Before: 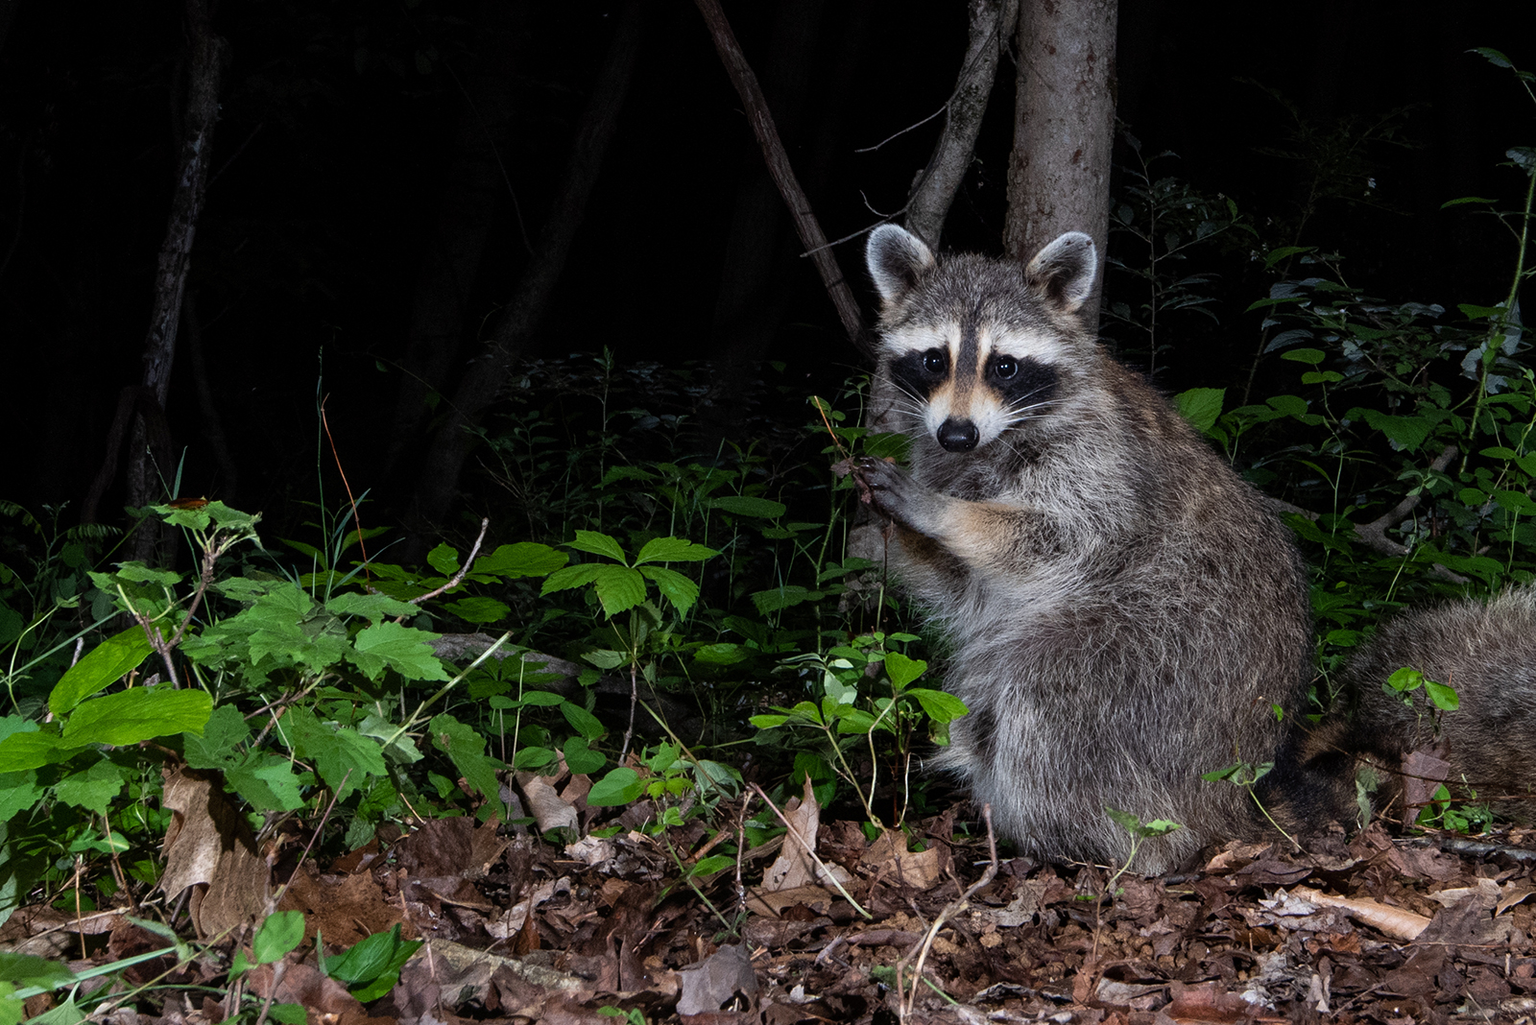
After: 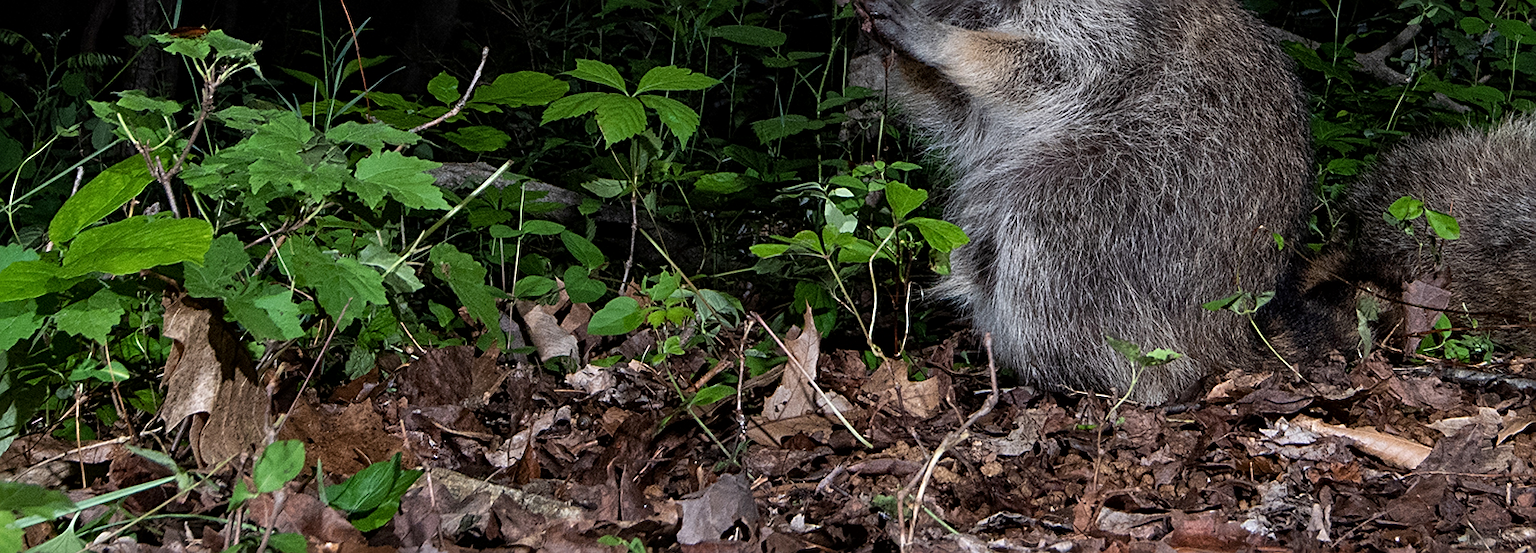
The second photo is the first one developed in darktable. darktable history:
local contrast: mode bilateral grid, contrast 20, coarseness 49, detail 120%, midtone range 0.2
crop and rotate: top 45.985%, right 0.014%
sharpen: on, module defaults
